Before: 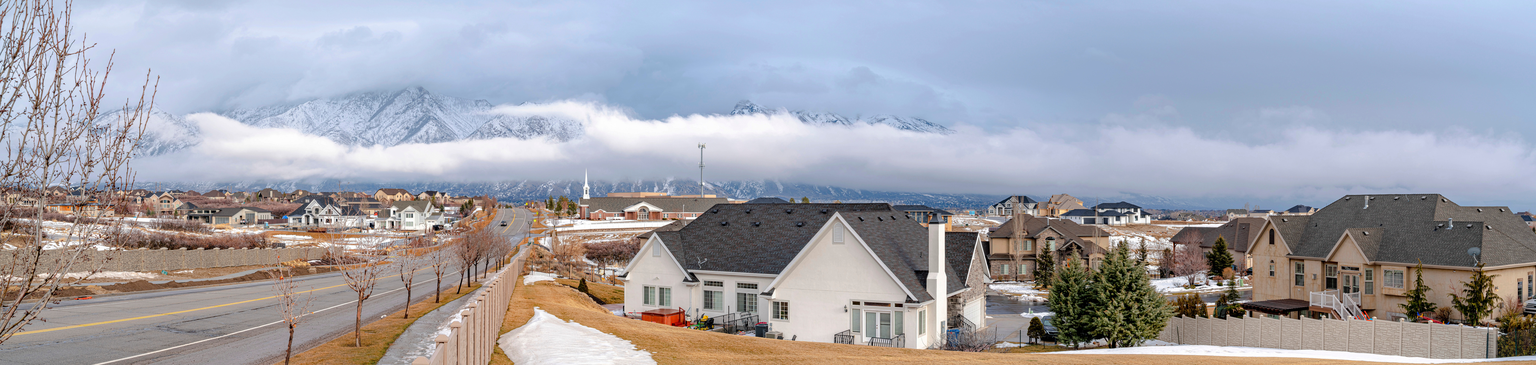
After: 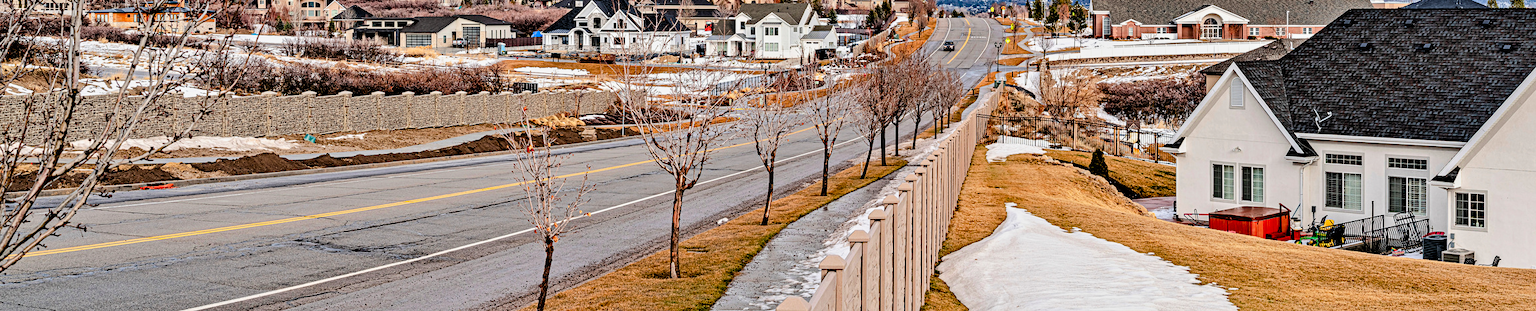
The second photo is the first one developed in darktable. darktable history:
contrast brightness saturation: contrast 0.089, saturation 0.279
filmic rgb: black relative exposure -5.08 EV, white relative exposure 3.97 EV, hardness 2.89, contrast 1.299
crop and rotate: top 54.553%, right 46.899%, bottom 0.179%
contrast equalizer: octaves 7, y [[0.5, 0.542, 0.583, 0.625, 0.667, 0.708], [0.5 ×6], [0.5 ×6], [0 ×6], [0 ×6]]
